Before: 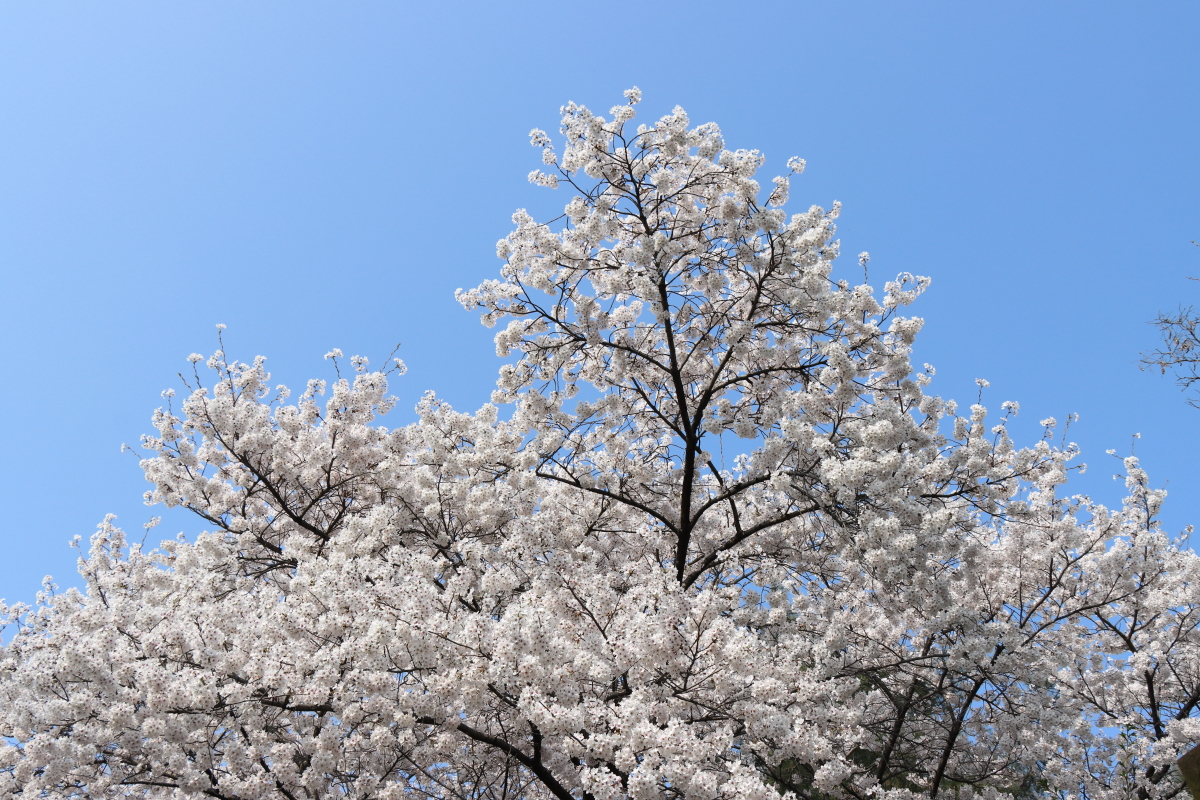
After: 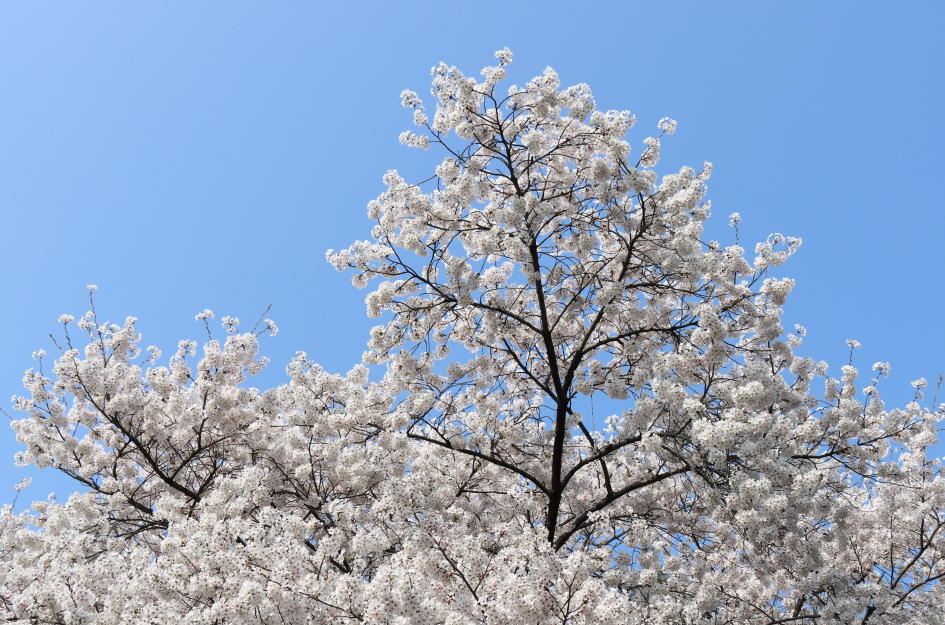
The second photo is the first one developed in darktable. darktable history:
crop and rotate: left 10.77%, top 5.1%, right 10.41%, bottom 16.76%
